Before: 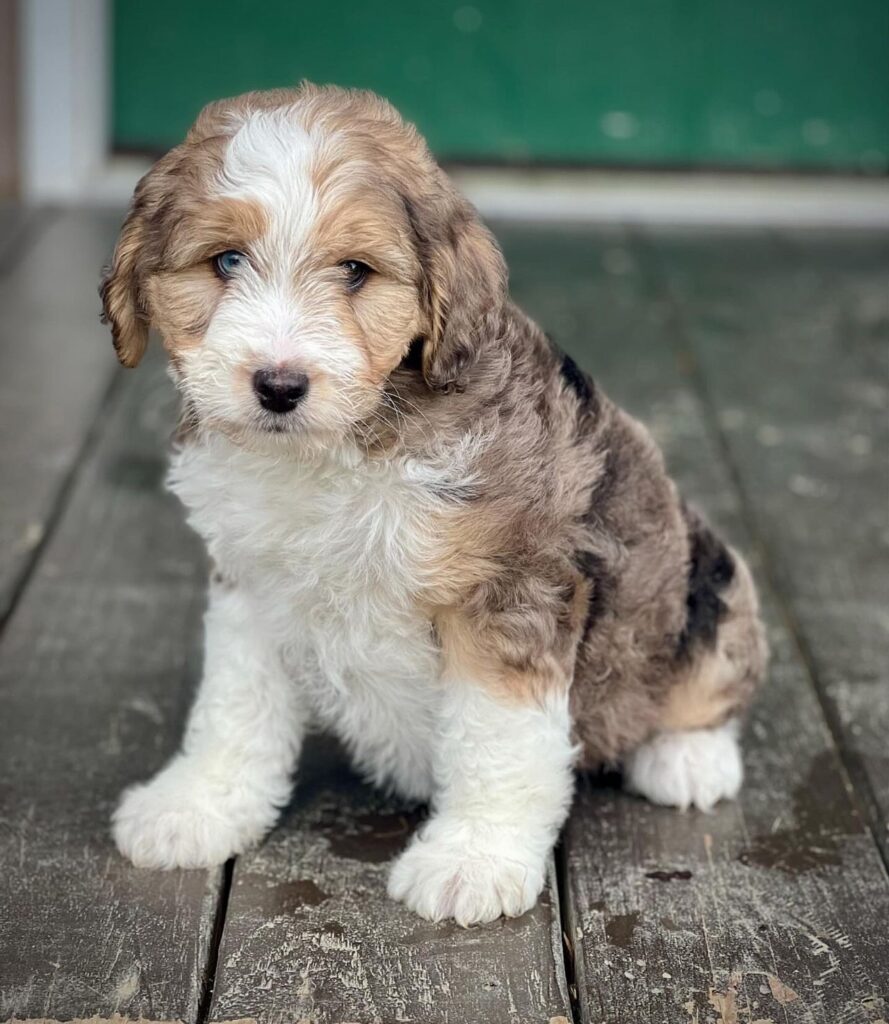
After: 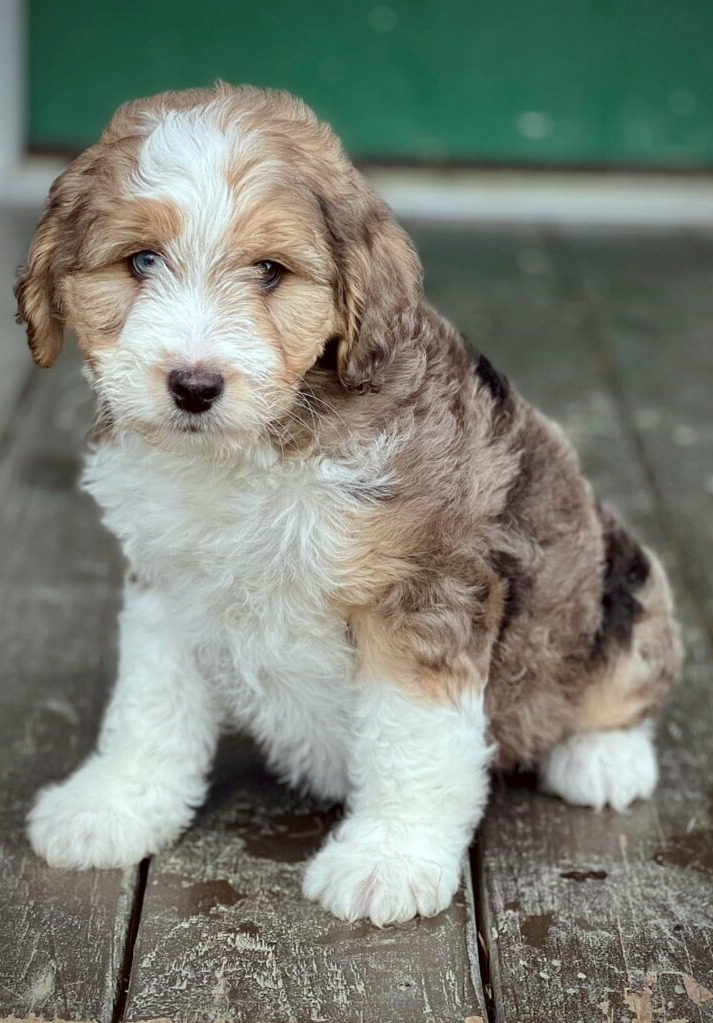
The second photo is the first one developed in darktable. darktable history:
color correction: highlights a* -4.98, highlights b* -3.76, shadows a* 3.83, shadows b* 4.08
crop and rotate: left 9.597%, right 10.195%
